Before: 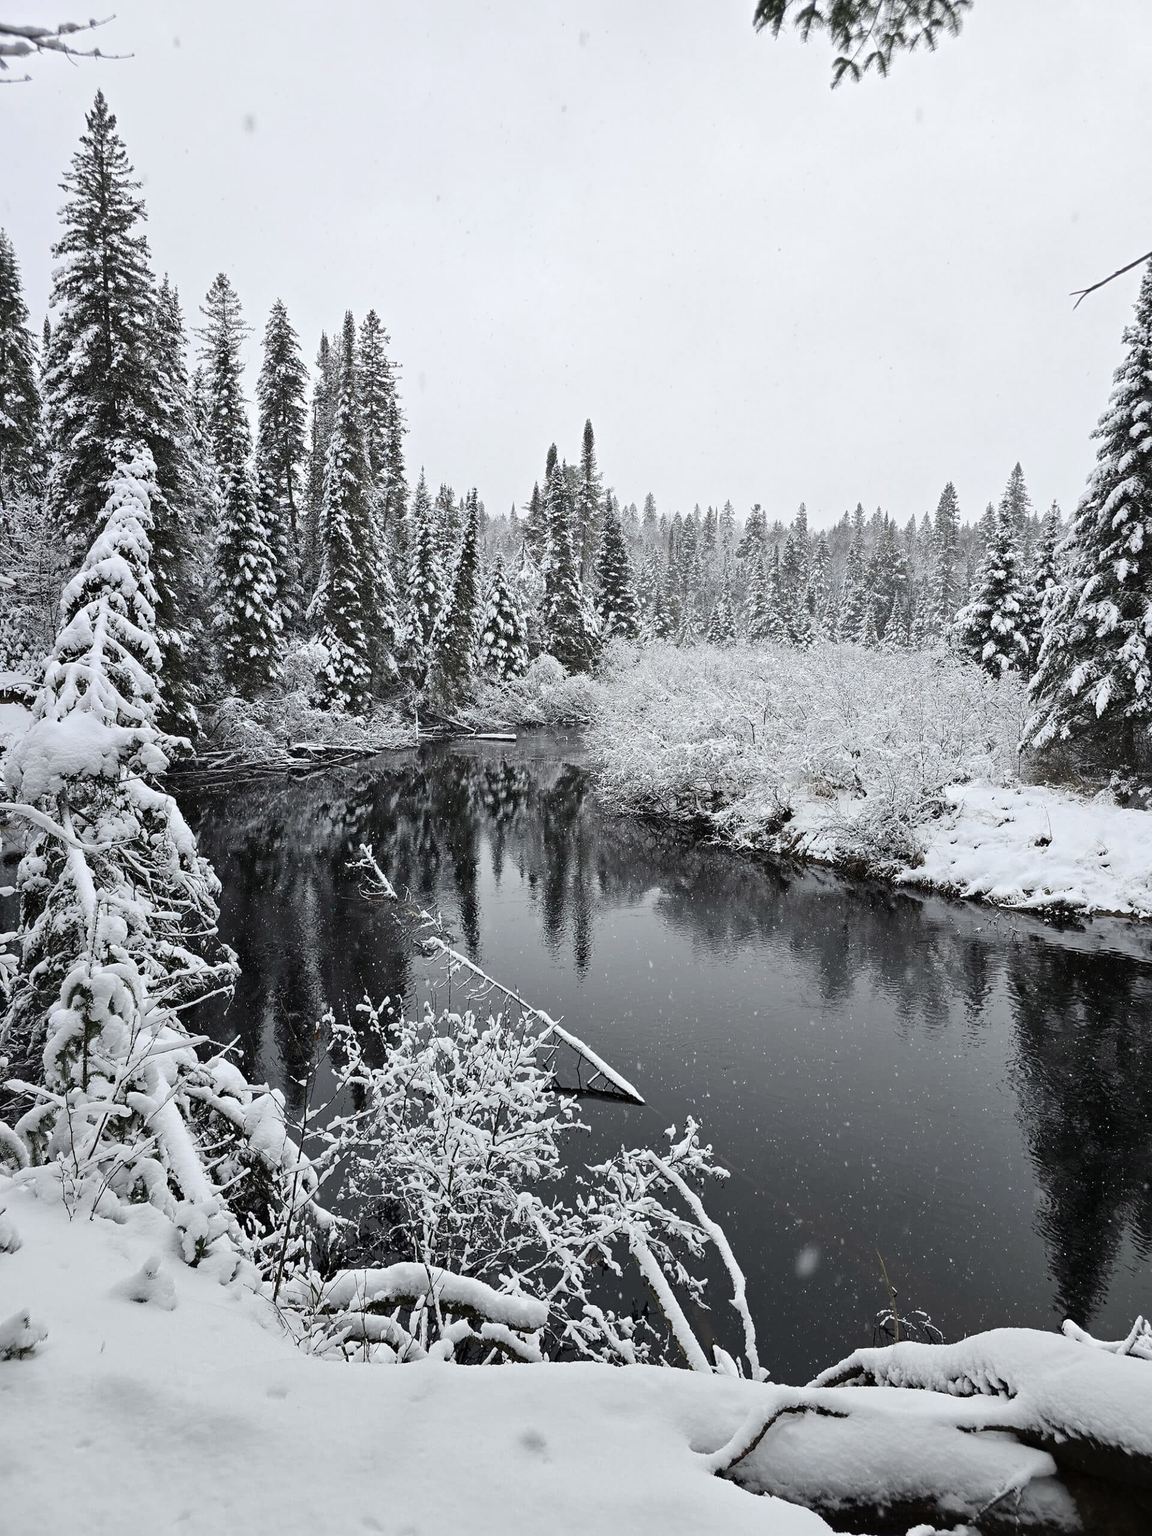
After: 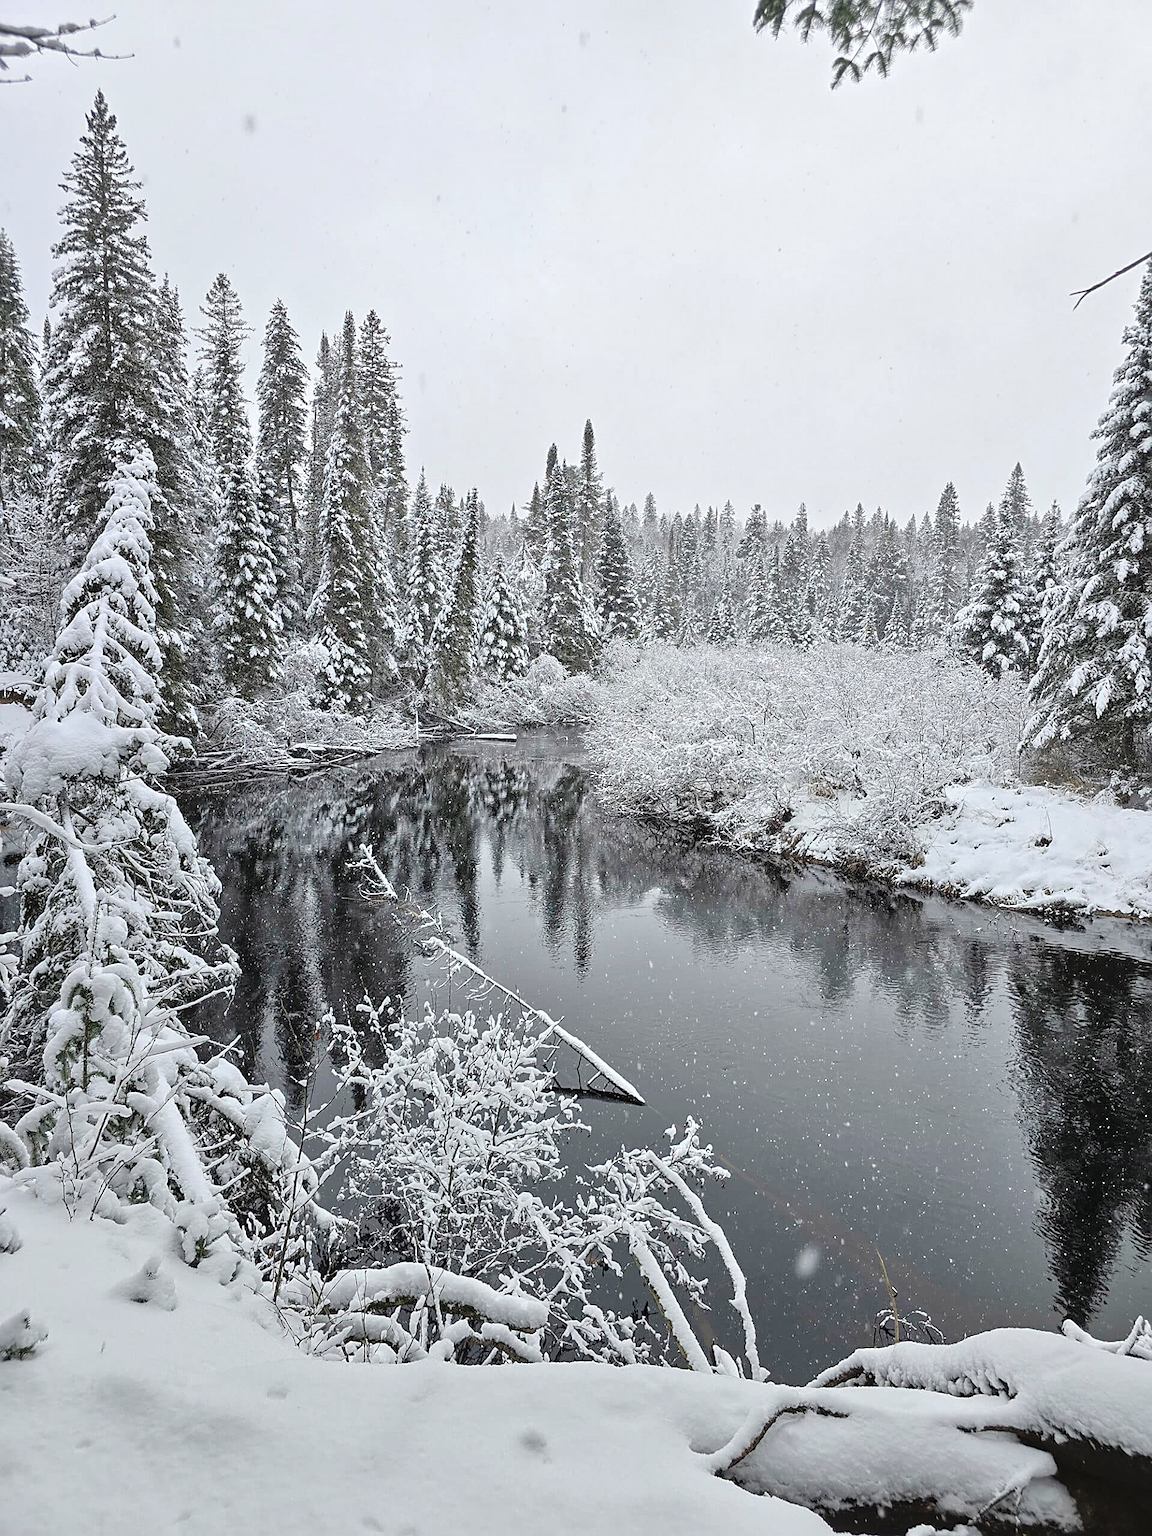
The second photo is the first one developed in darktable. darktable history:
local contrast: detail 110%
sharpen: on, module defaults
tone equalizer: -7 EV 0.15 EV, -6 EV 0.6 EV, -5 EV 1.15 EV, -4 EV 1.33 EV, -3 EV 1.15 EV, -2 EV 0.6 EV, -1 EV 0.15 EV, mask exposure compensation -0.5 EV
